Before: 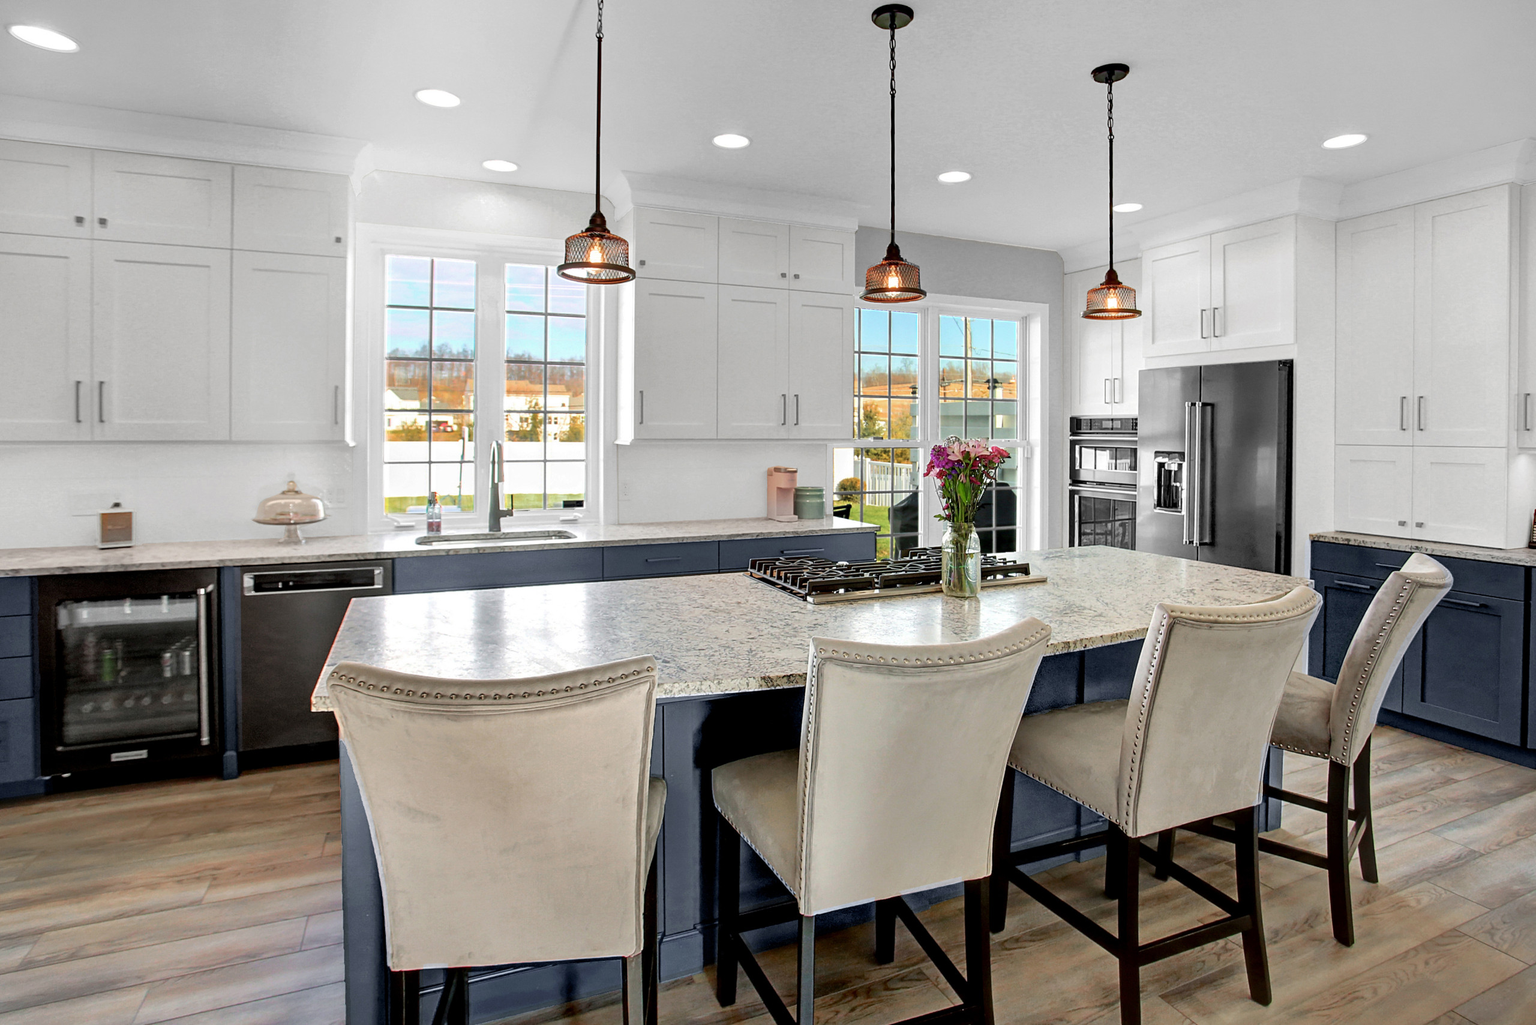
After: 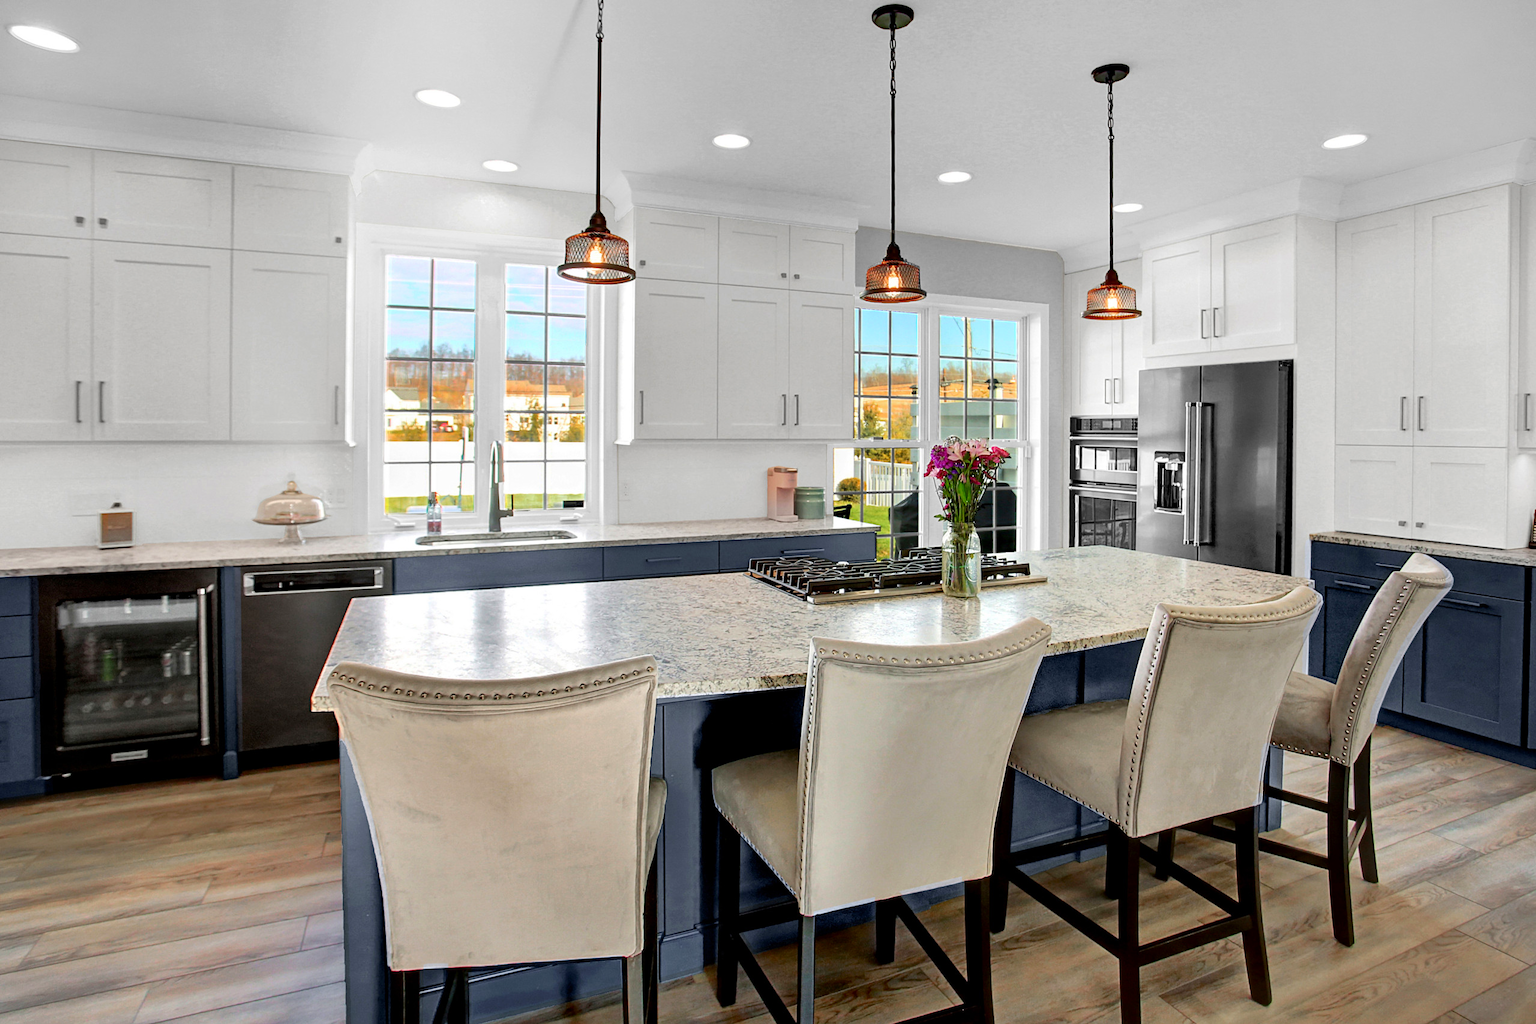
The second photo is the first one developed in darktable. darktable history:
contrast brightness saturation: contrast 0.082, saturation 0.205
